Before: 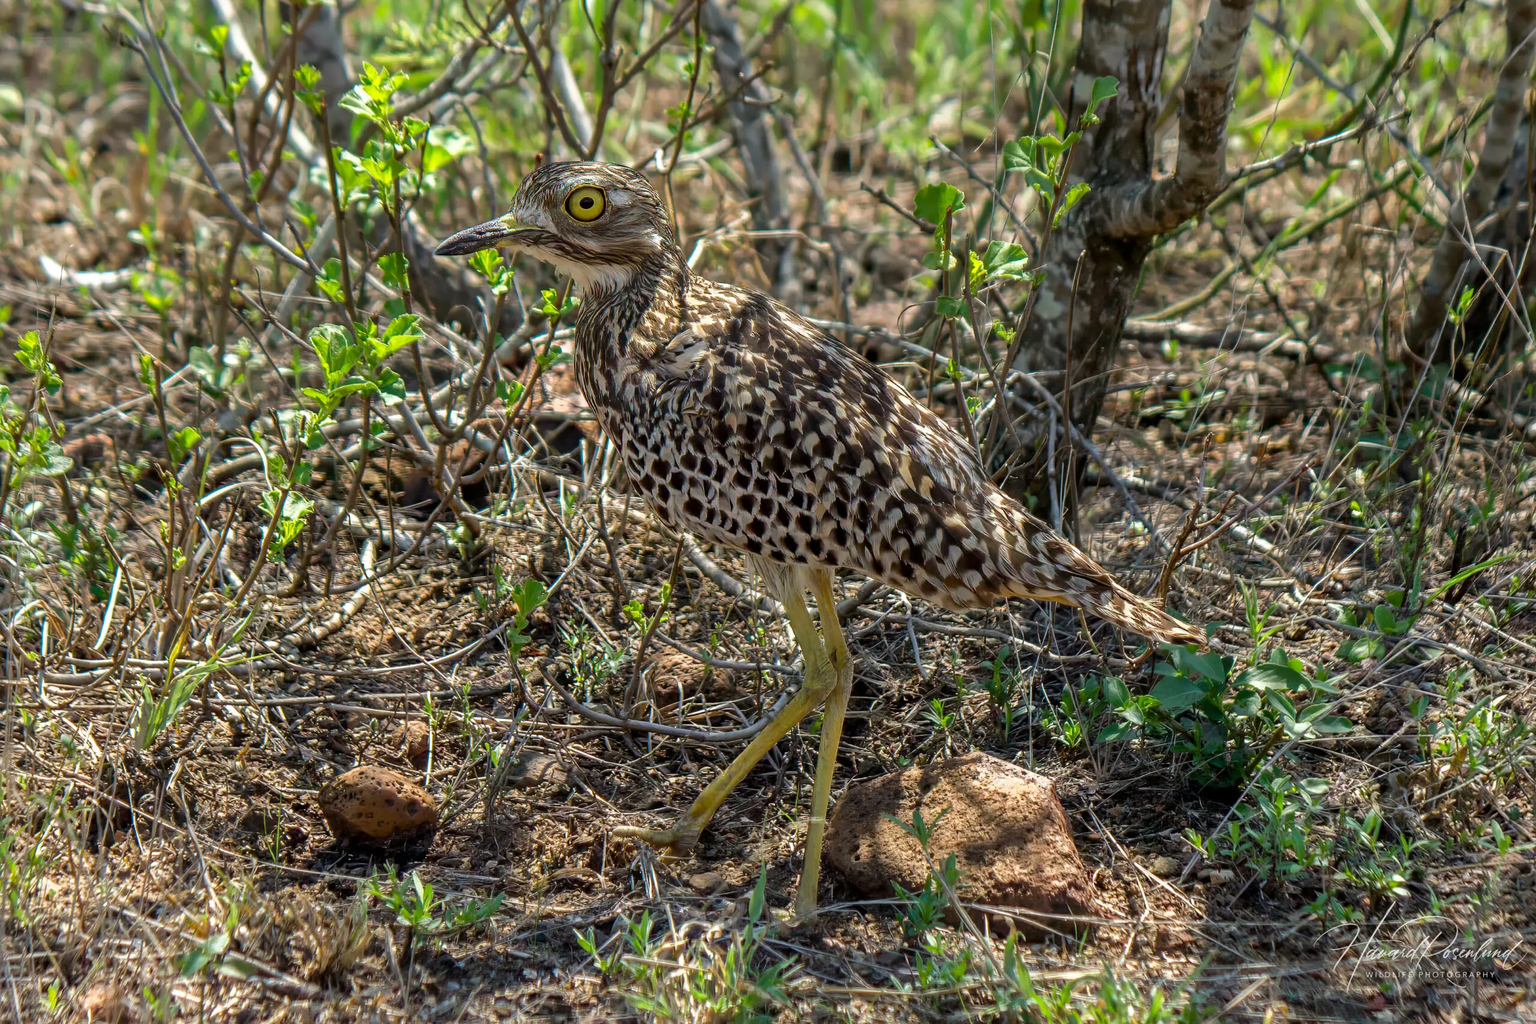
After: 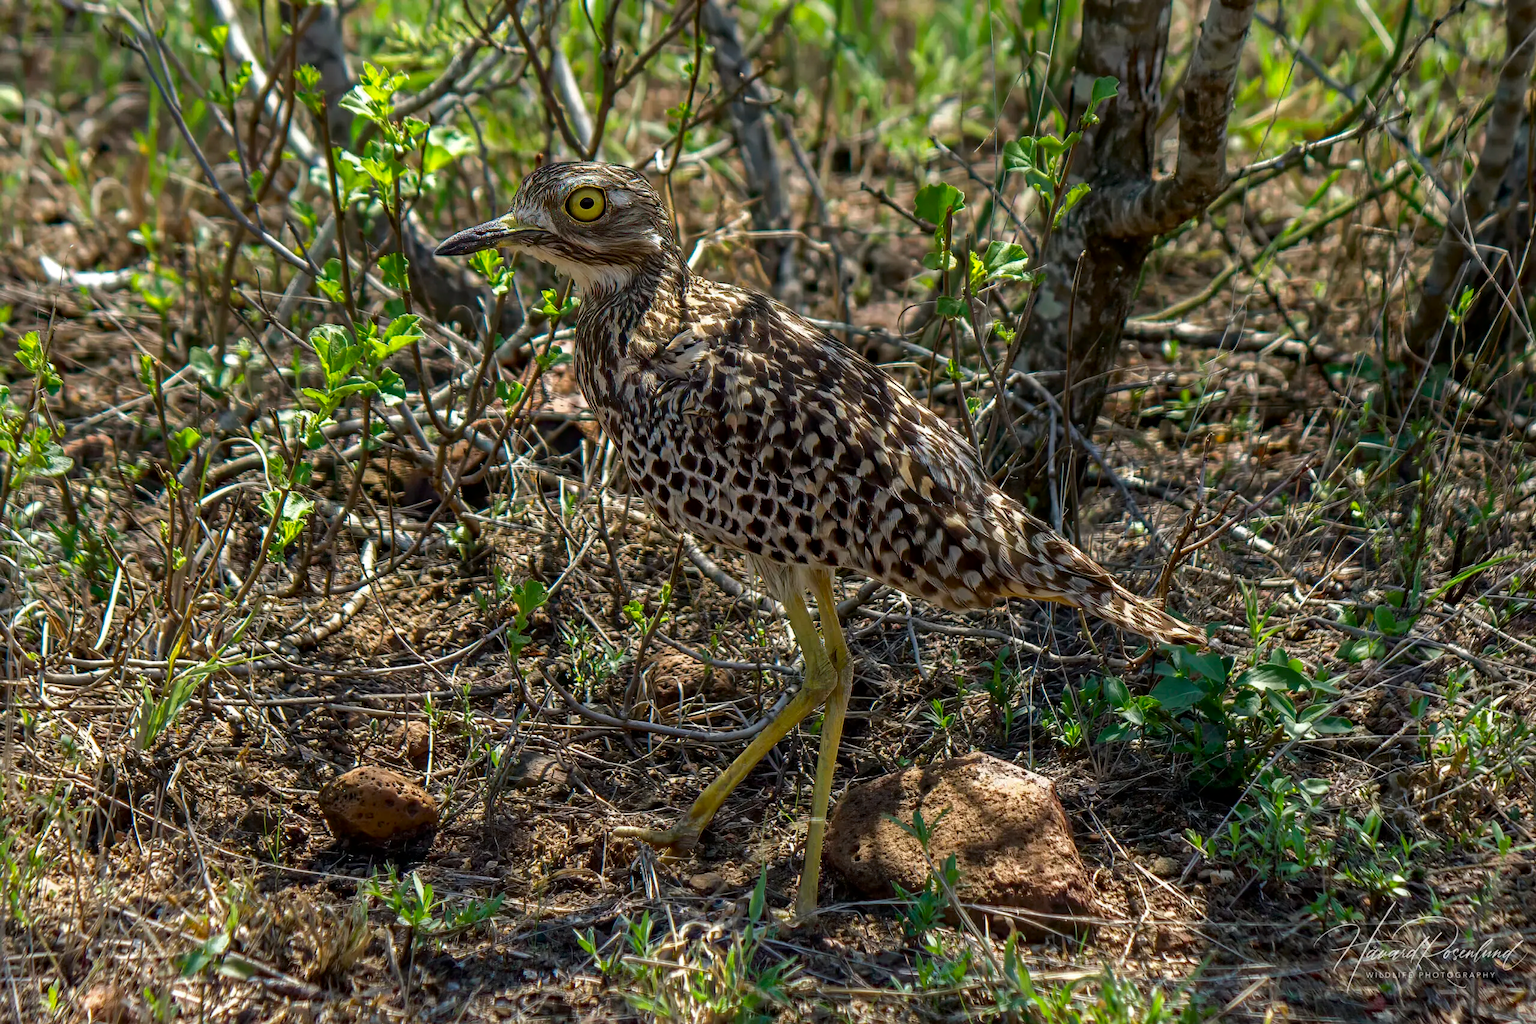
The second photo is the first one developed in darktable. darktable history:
contrast brightness saturation: brightness -0.098
haze removal: compatibility mode true, adaptive false
